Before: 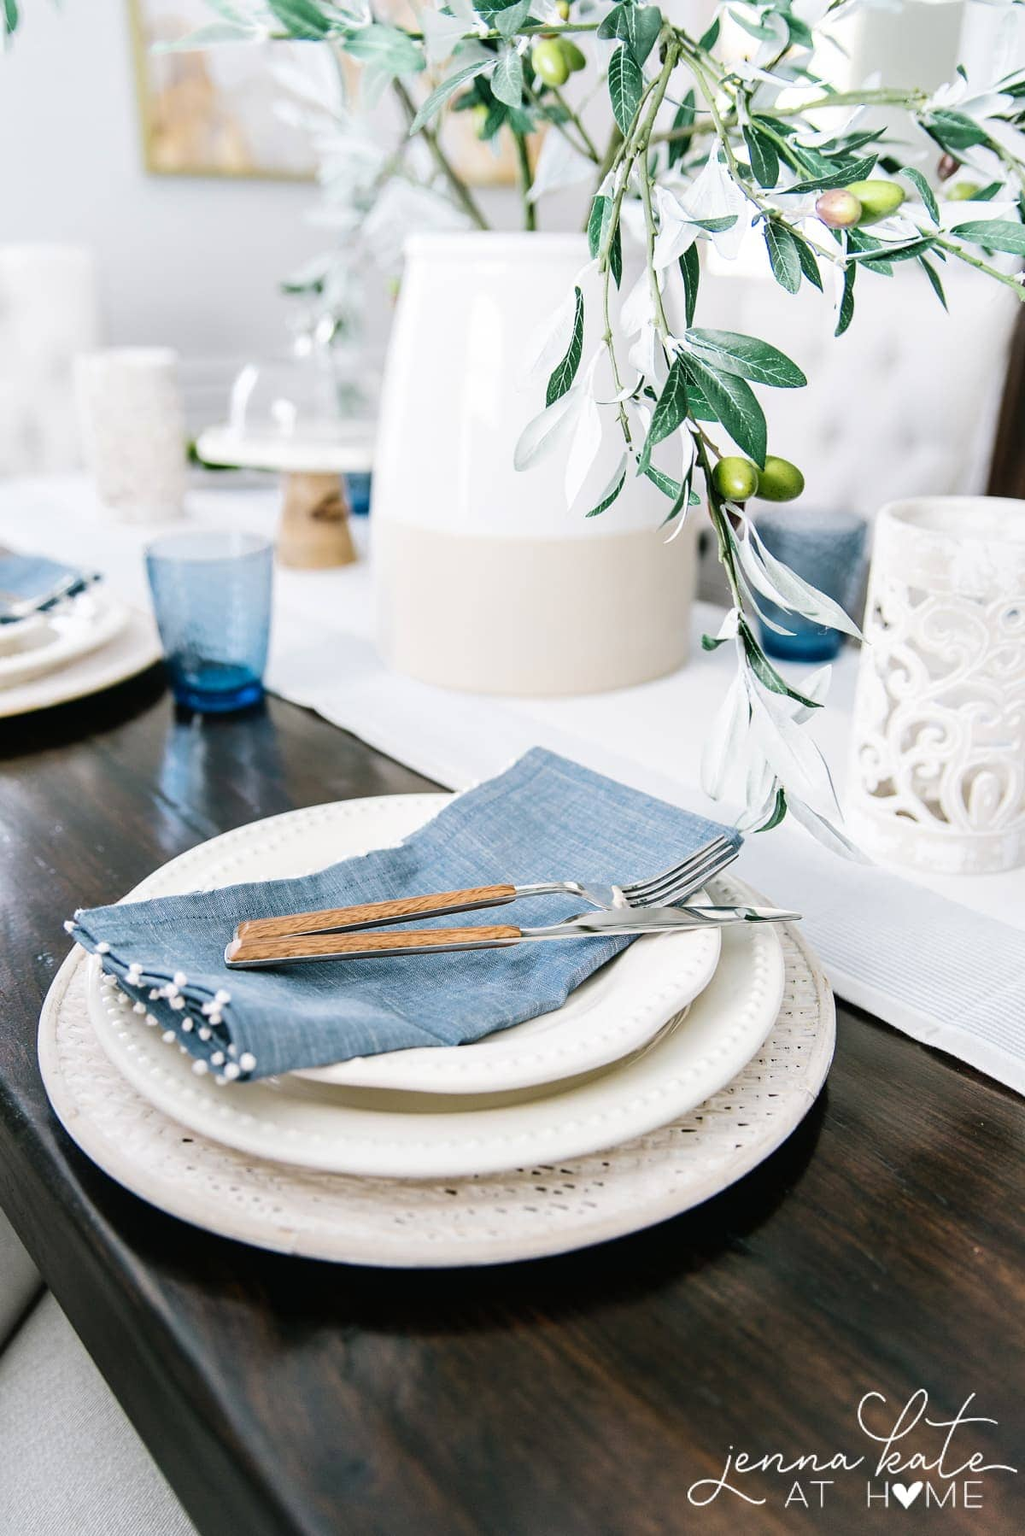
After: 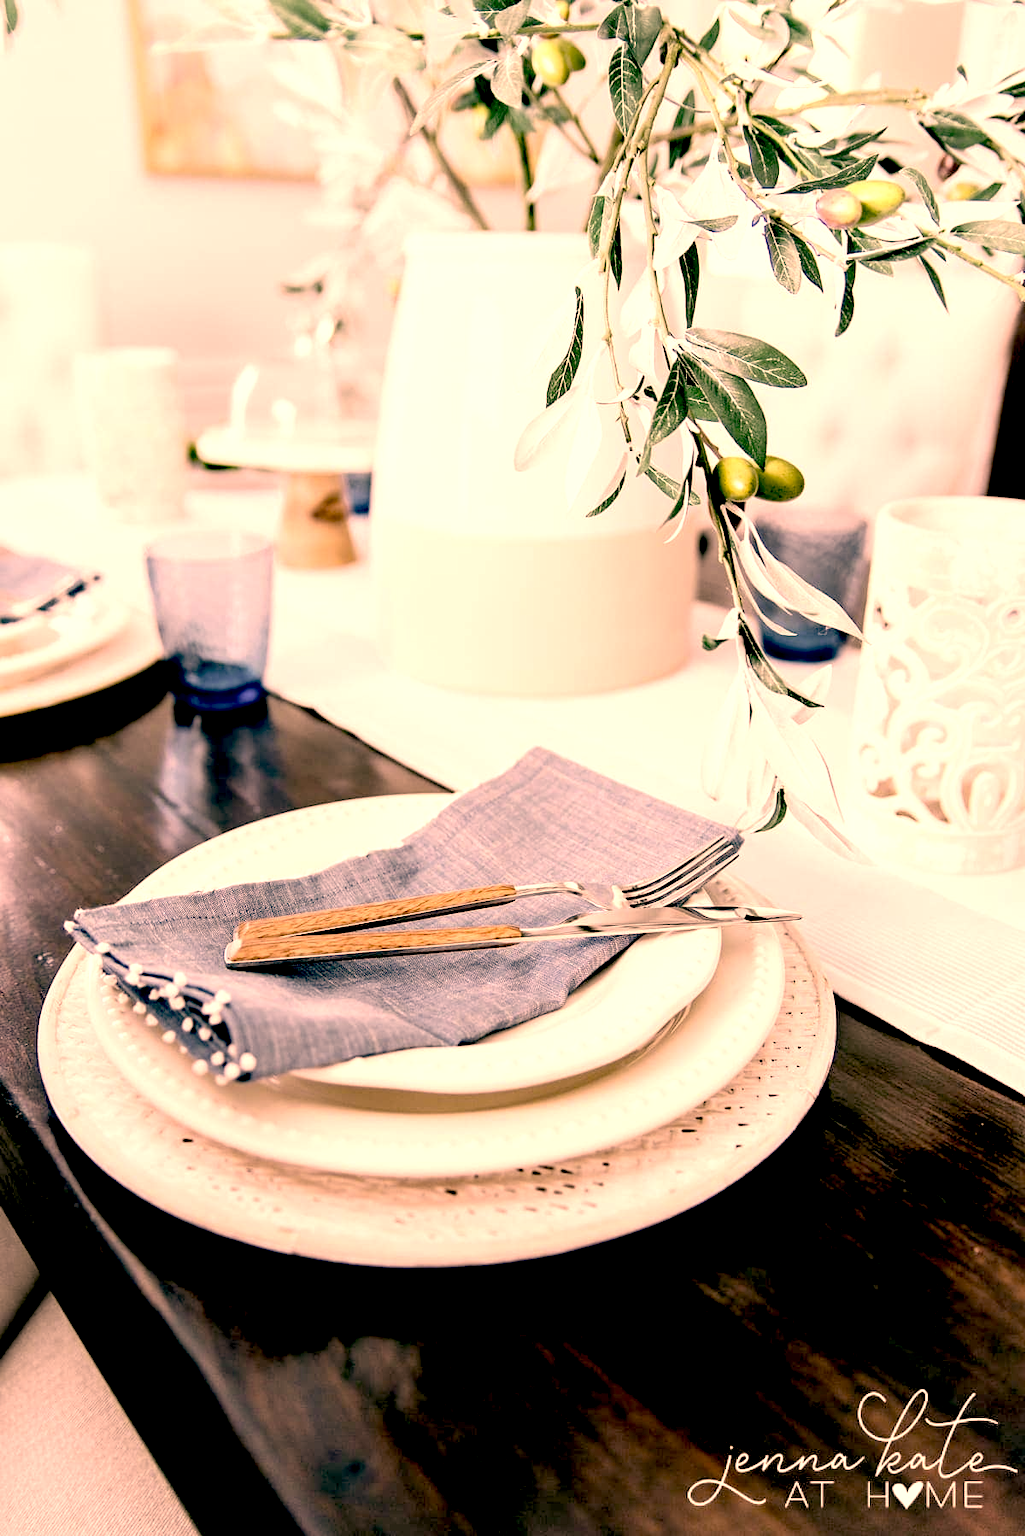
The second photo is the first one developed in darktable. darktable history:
color correction: highlights a* 40, highlights b* 40, saturation 0.69
exposure: black level correction 0.04, exposure 0.5 EV, compensate highlight preservation false
